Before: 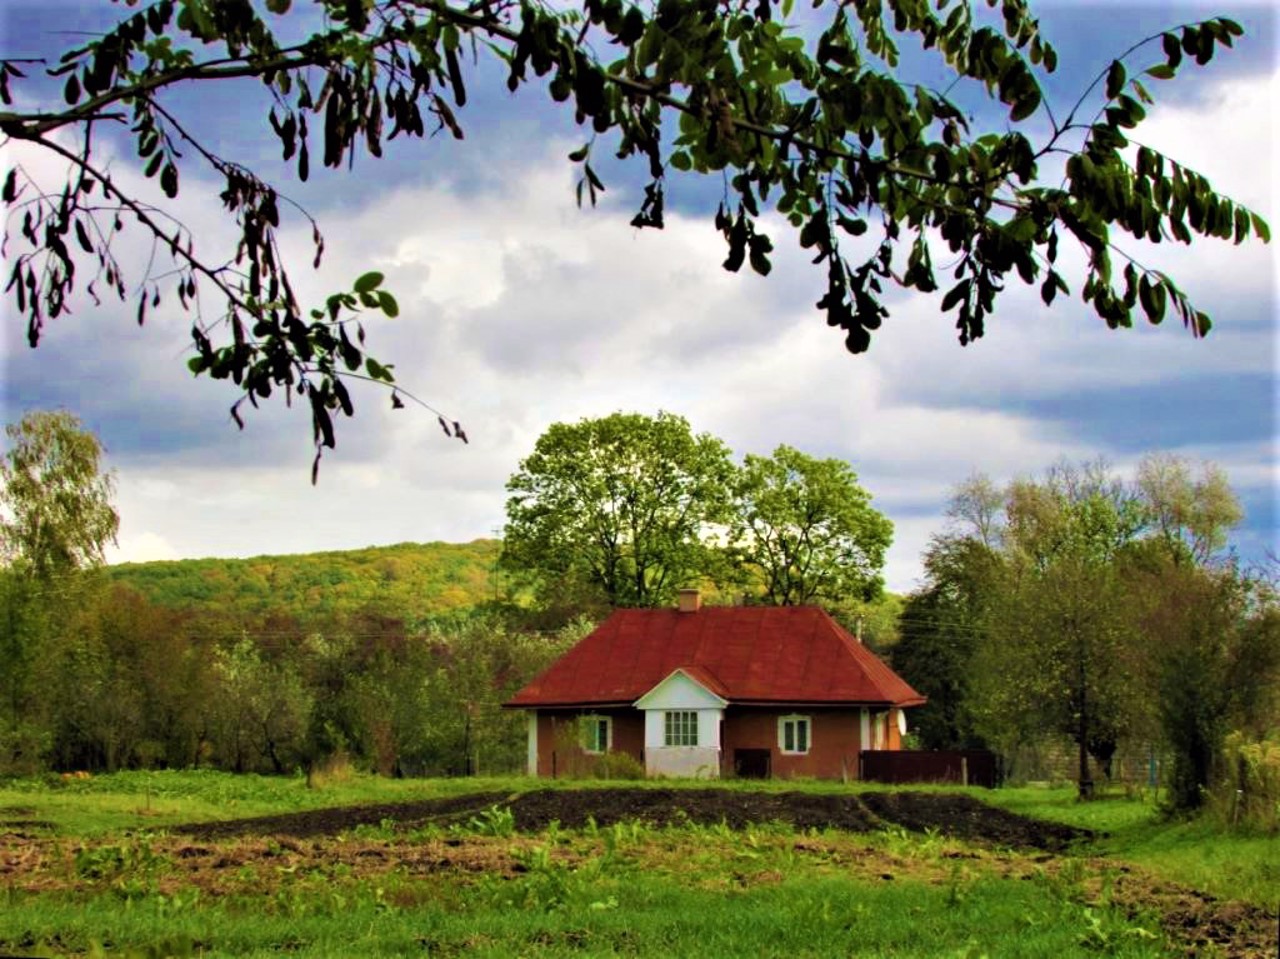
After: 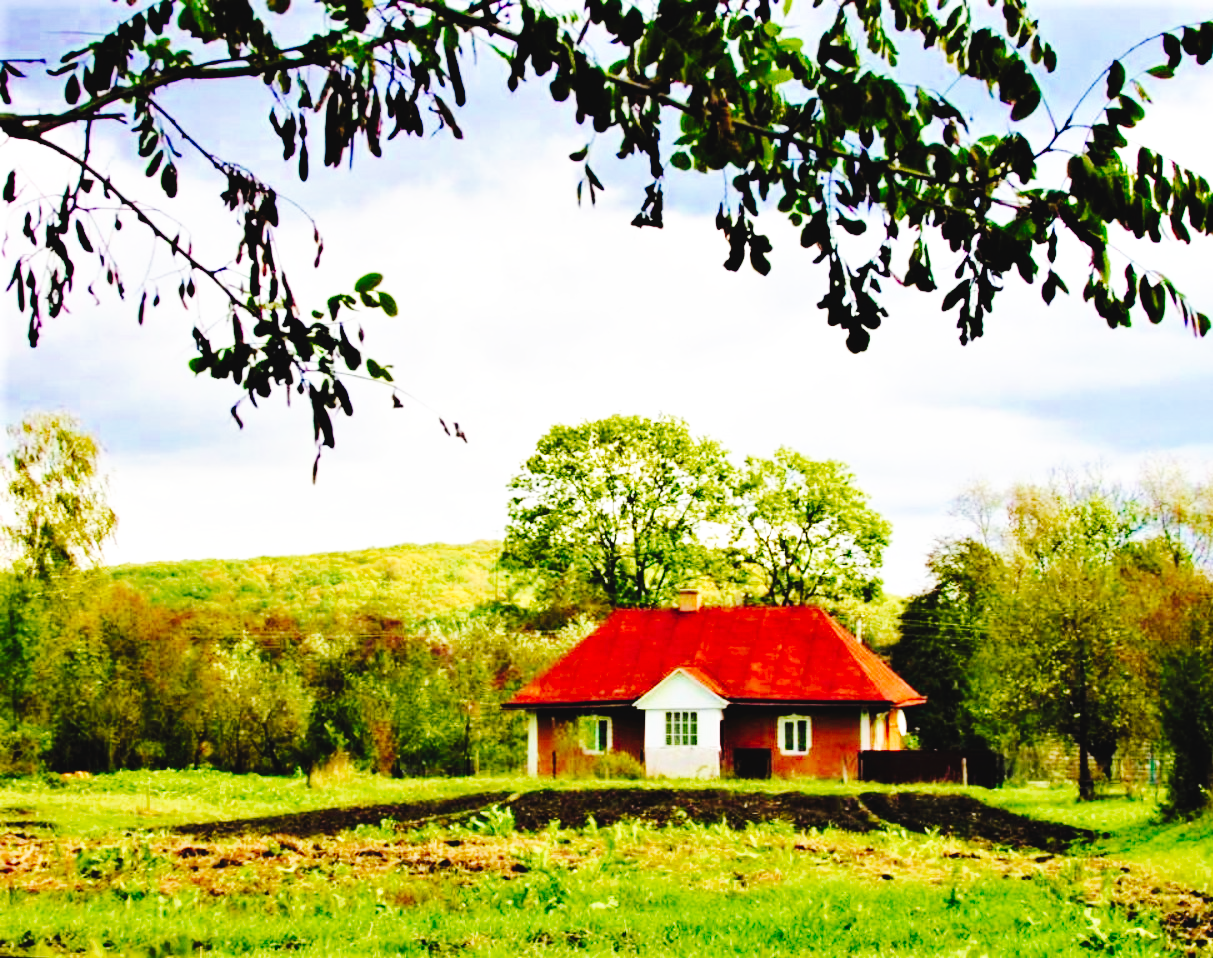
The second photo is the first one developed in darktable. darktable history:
tone equalizer: on, module defaults
crop and rotate: right 5.167%
base curve: curves: ch0 [(0, 0) (0.007, 0.004) (0.027, 0.03) (0.046, 0.07) (0.207, 0.54) (0.442, 0.872) (0.673, 0.972) (1, 1)], preserve colors none
tone curve: curves: ch0 [(0, 0) (0.003, 0.034) (0.011, 0.038) (0.025, 0.046) (0.044, 0.054) (0.069, 0.06) (0.1, 0.079) (0.136, 0.114) (0.177, 0.151) (0.224, 0.213) (0.277, 0.293) (0.335, 0.385) (0.399, 0.482) (0.468, 0.578) (0.543, 0.655) (0.623, 0.724) (0.709, 0.786) (0.801, 0.854) (0.898, 0.922) (1, 1)], preserve colors none
exposure: exposure 0.127 EV, compensate highlight preservation false
